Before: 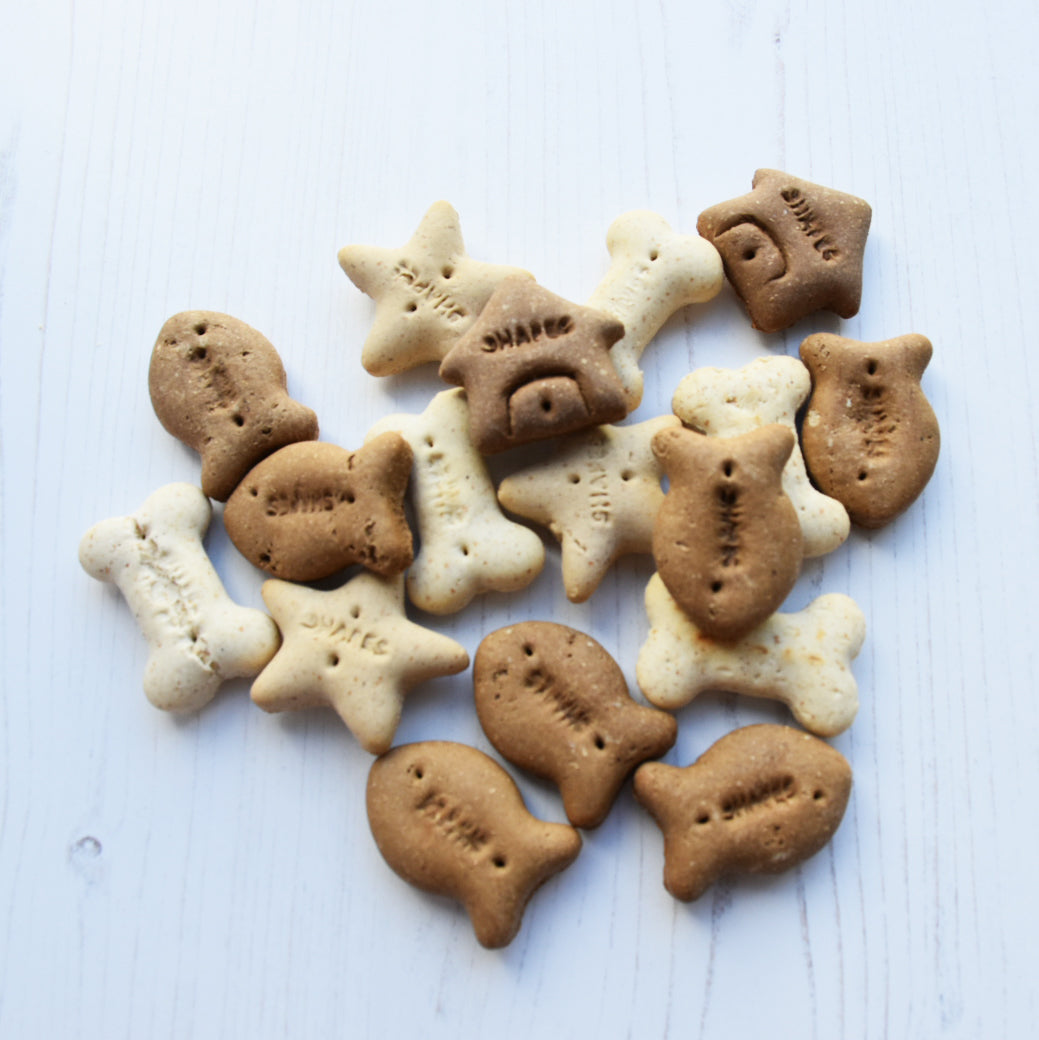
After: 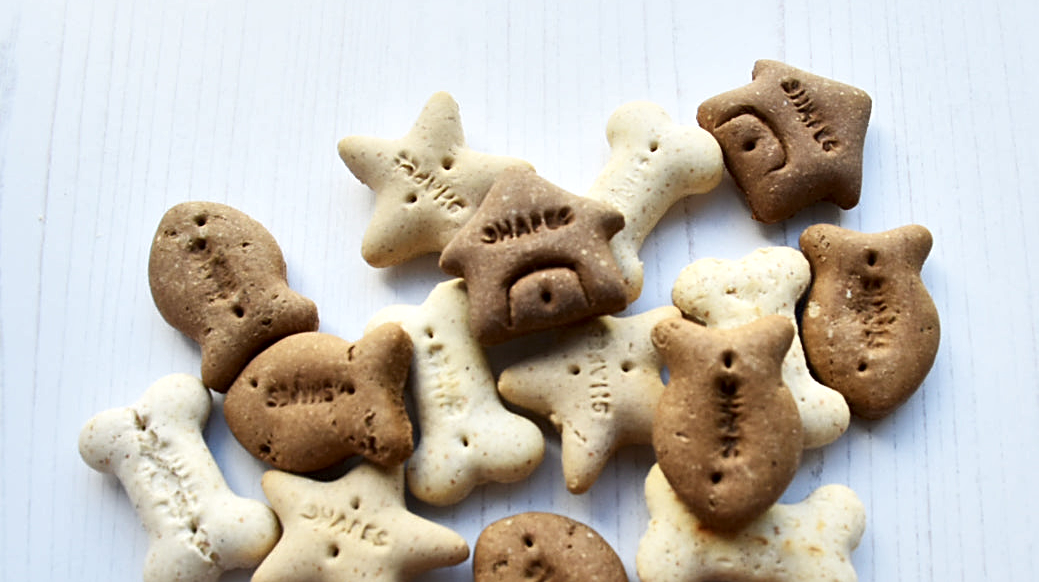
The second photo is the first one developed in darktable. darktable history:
sharpen: on, module defaults
local contrast: mode bilateral grid, contrast 26, coarseness 59, detail 151%, midtone range 0.2
crop and rotate: top 10.496%, bottom 33.462%
